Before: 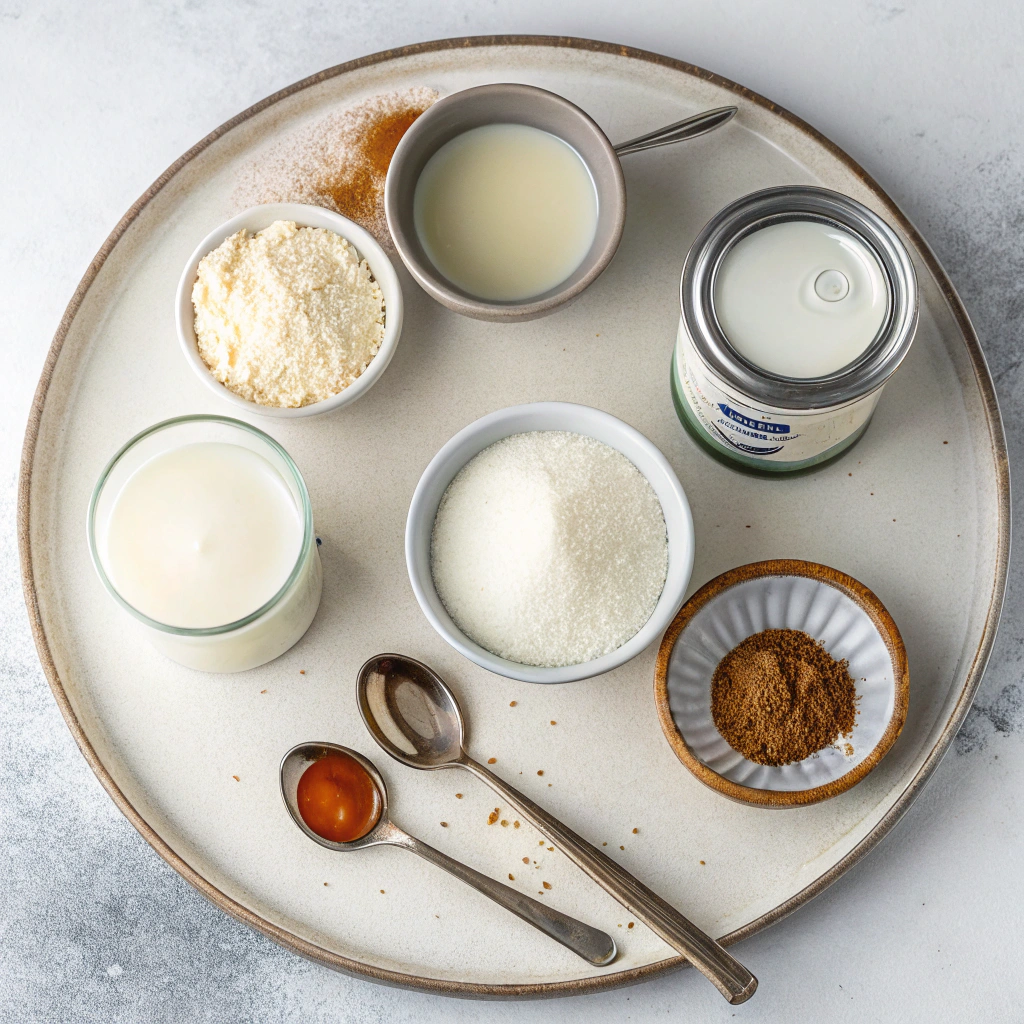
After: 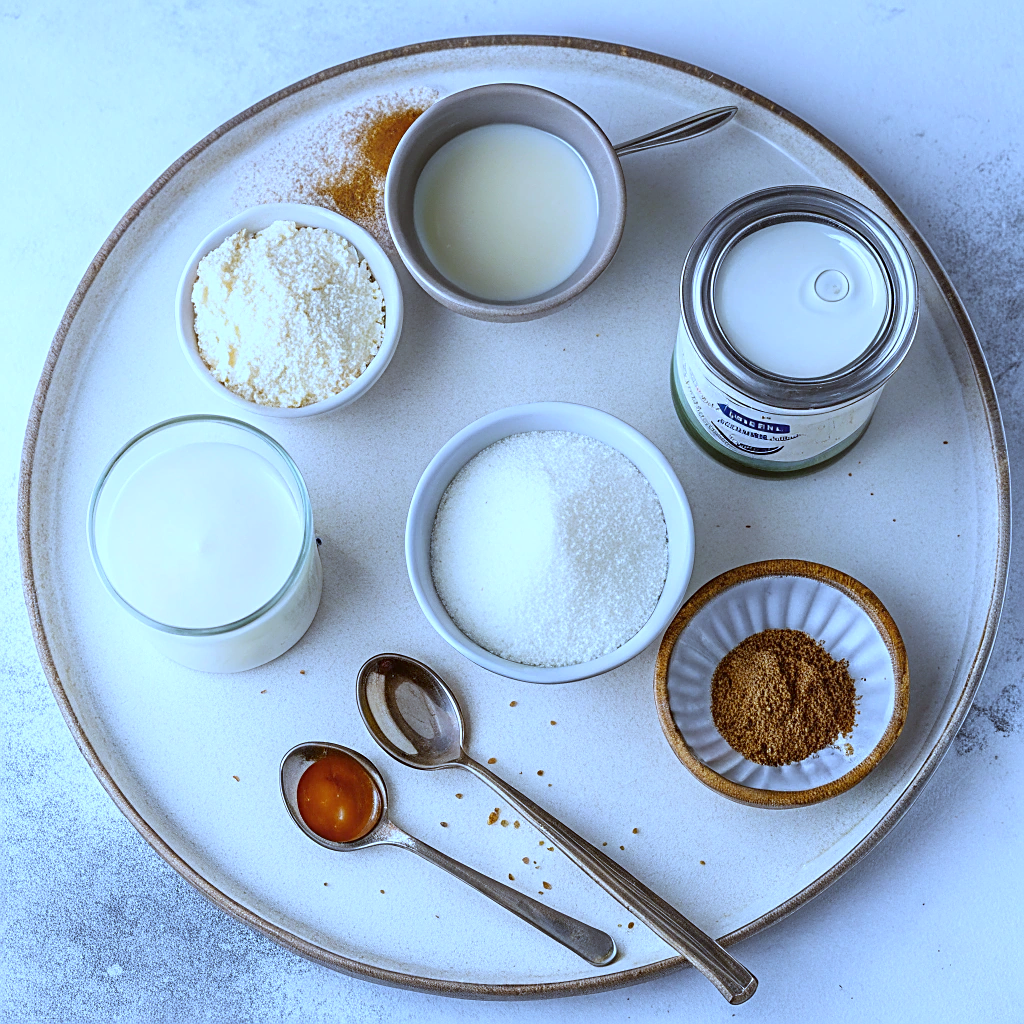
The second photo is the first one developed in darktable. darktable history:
sharpen: on, module defaults
color correction: highlights a* -3.28, highlights b* -6.24, shadows a* 3.1, shadows b* 5.19
white balance: red 0.871, blue 1.249
